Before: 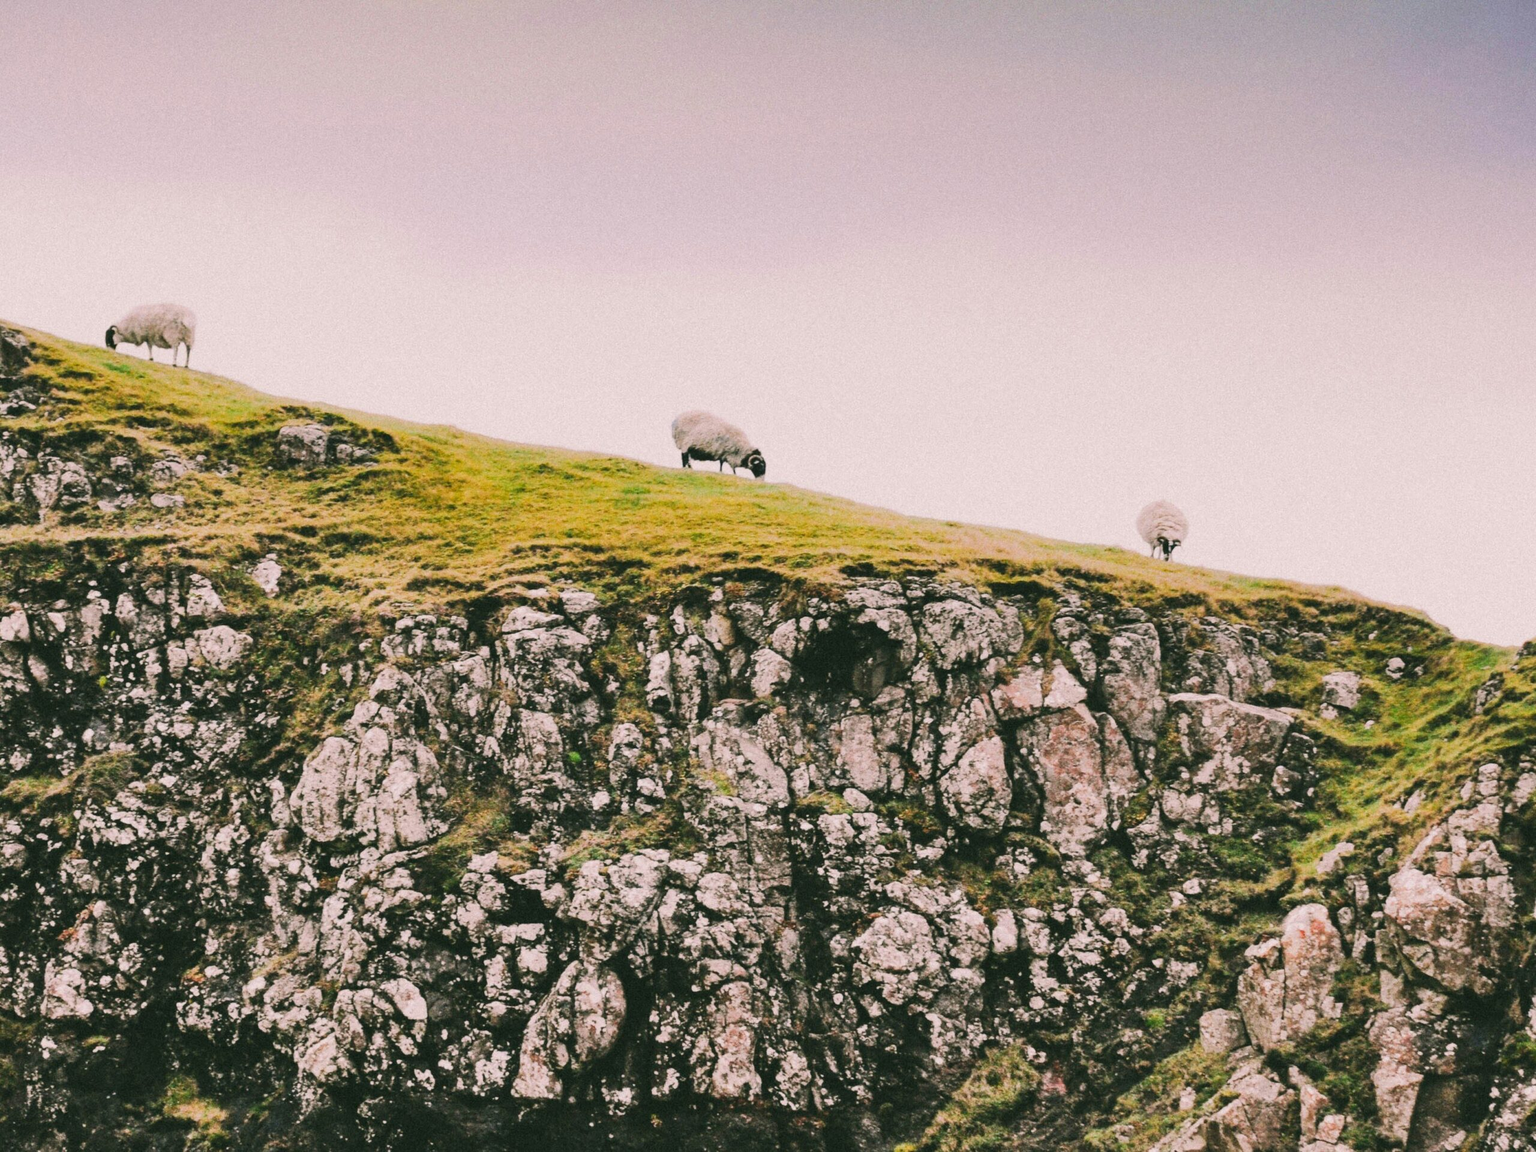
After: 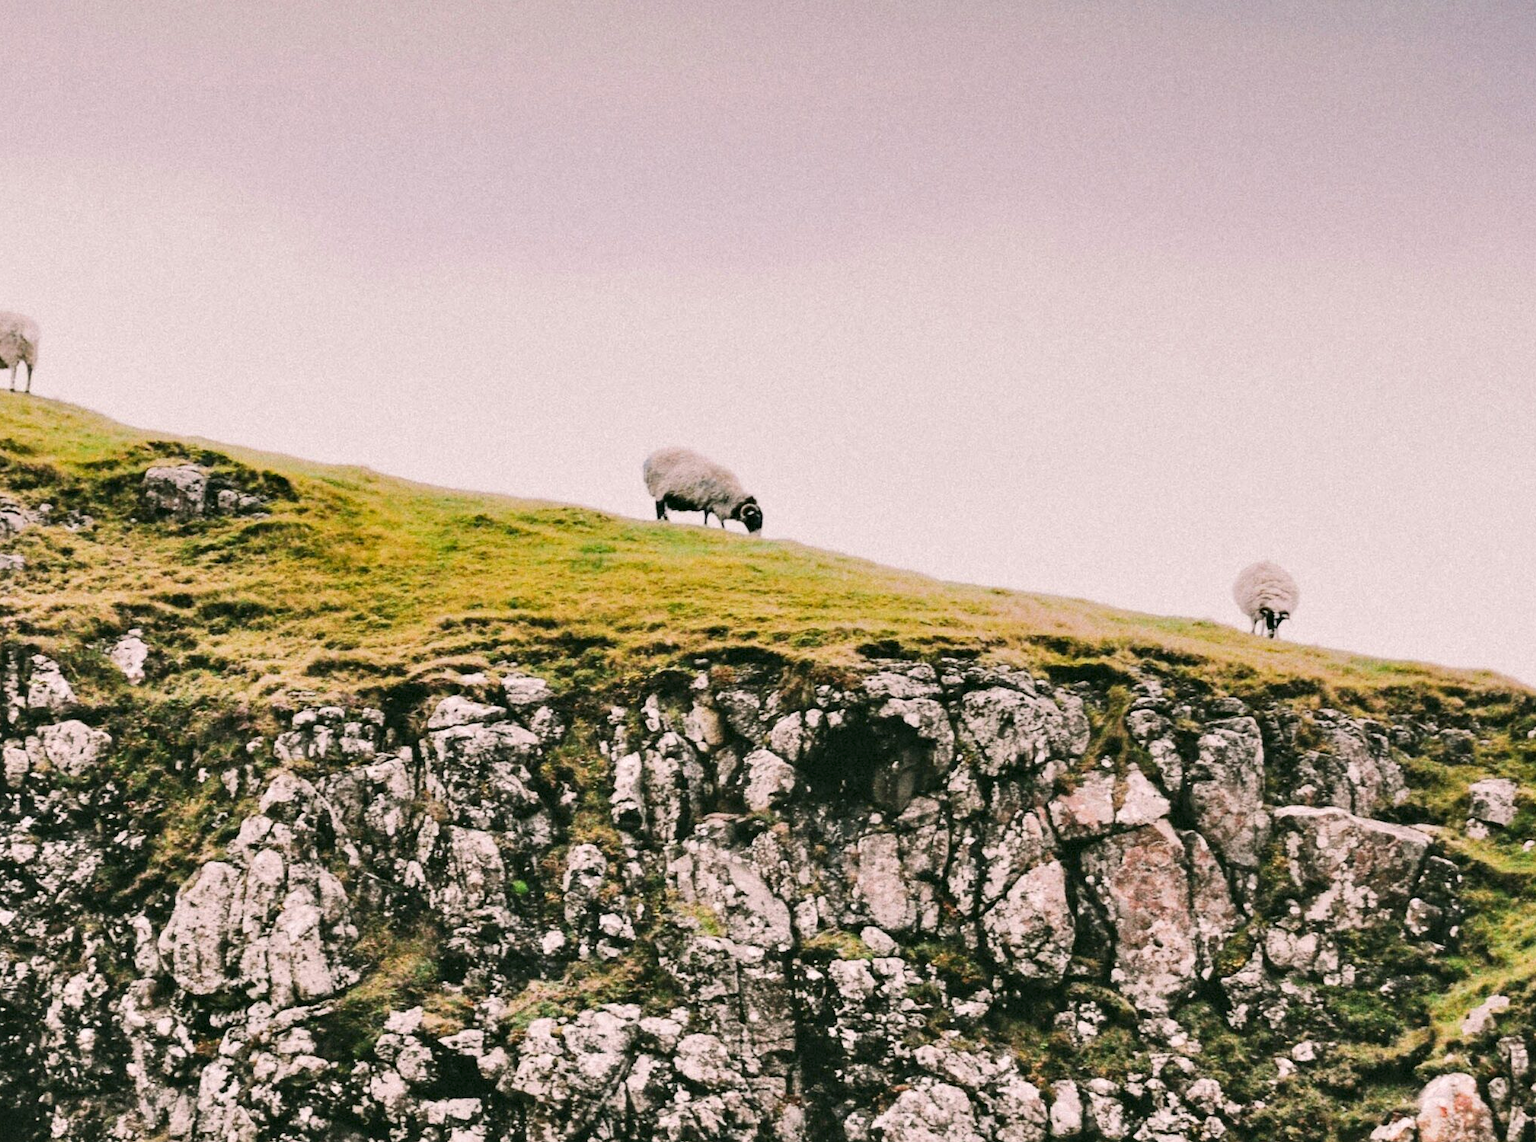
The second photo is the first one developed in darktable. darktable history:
bloom: size 9%, threshold 100%, strength 7%
crop and rotate: left 10.77%, top 5.1%, right 10.41%, bottom 16.76%
contrast equalizer: y [[0.524, 0.538, 0.547, 0.548, 0.538, 0.524], [0.5 ×6], [0.5 ×6], [0 ×6], [0 ×6]]
